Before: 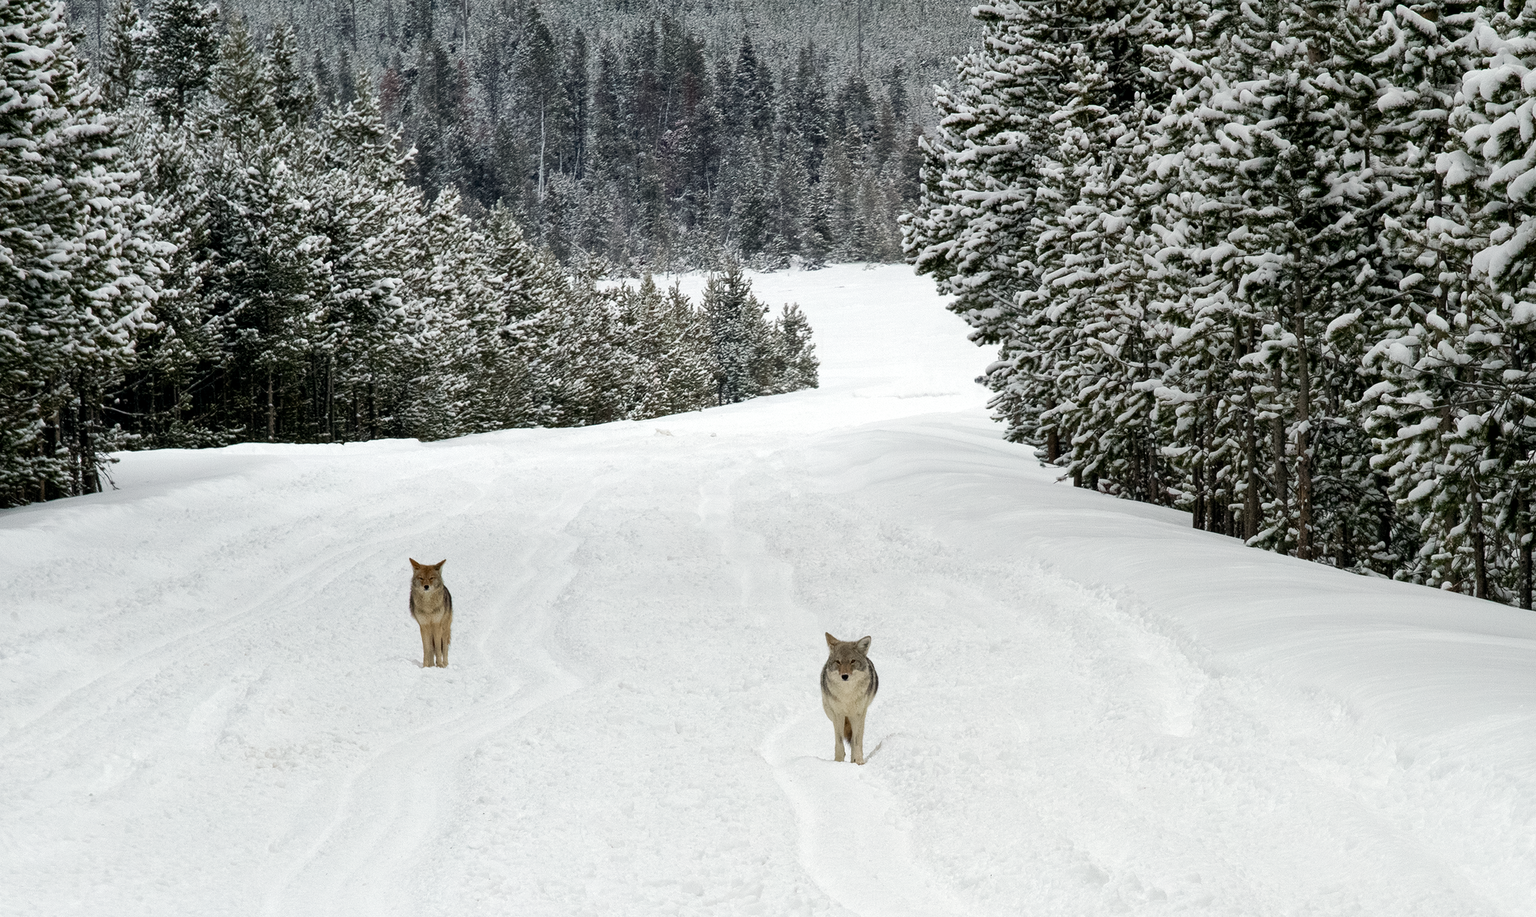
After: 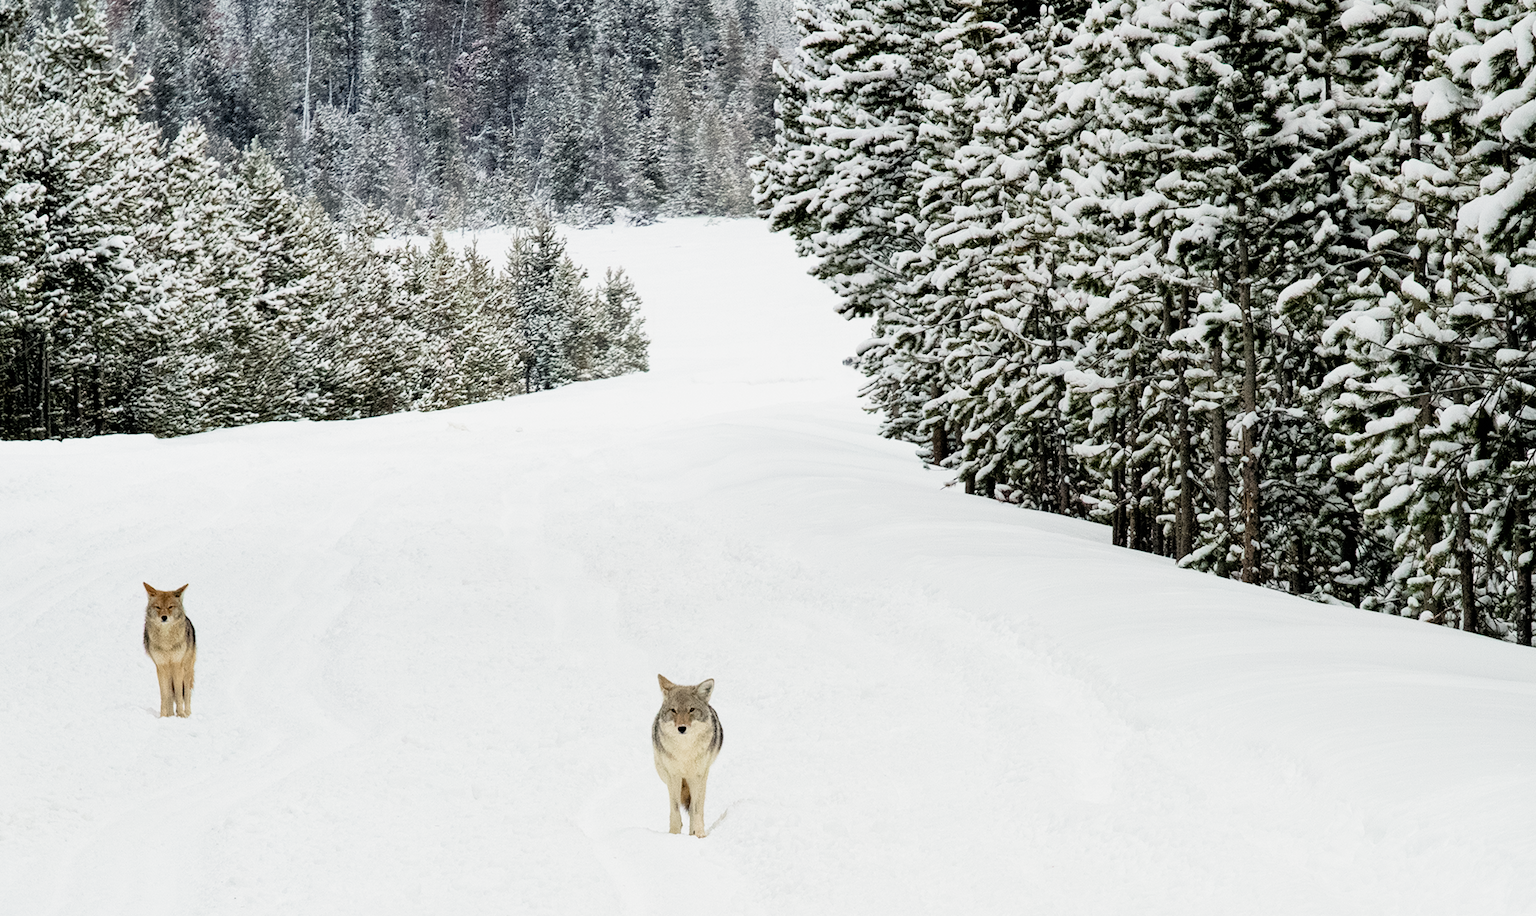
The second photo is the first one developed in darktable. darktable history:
filmic rgb: black relative exposure -7.92 EV, white relative exposure 4.13 EV, threshold 3 EV, hardness 4.02, latitude 51.22%, contrast 1.013, shadows ↔ highlights balance 5.35%, color science v5 (2021), contrast in shadows safe, contrast in highlights safe, enable highlight reconstruction true
exposure: black level correction 0, exposure 1 EV, compensate exposure bias true, compensate highlight preservation false
tone equalizer: on, module defaults
crop: left 19.159%, top 9.58%, bottom 9.58%
